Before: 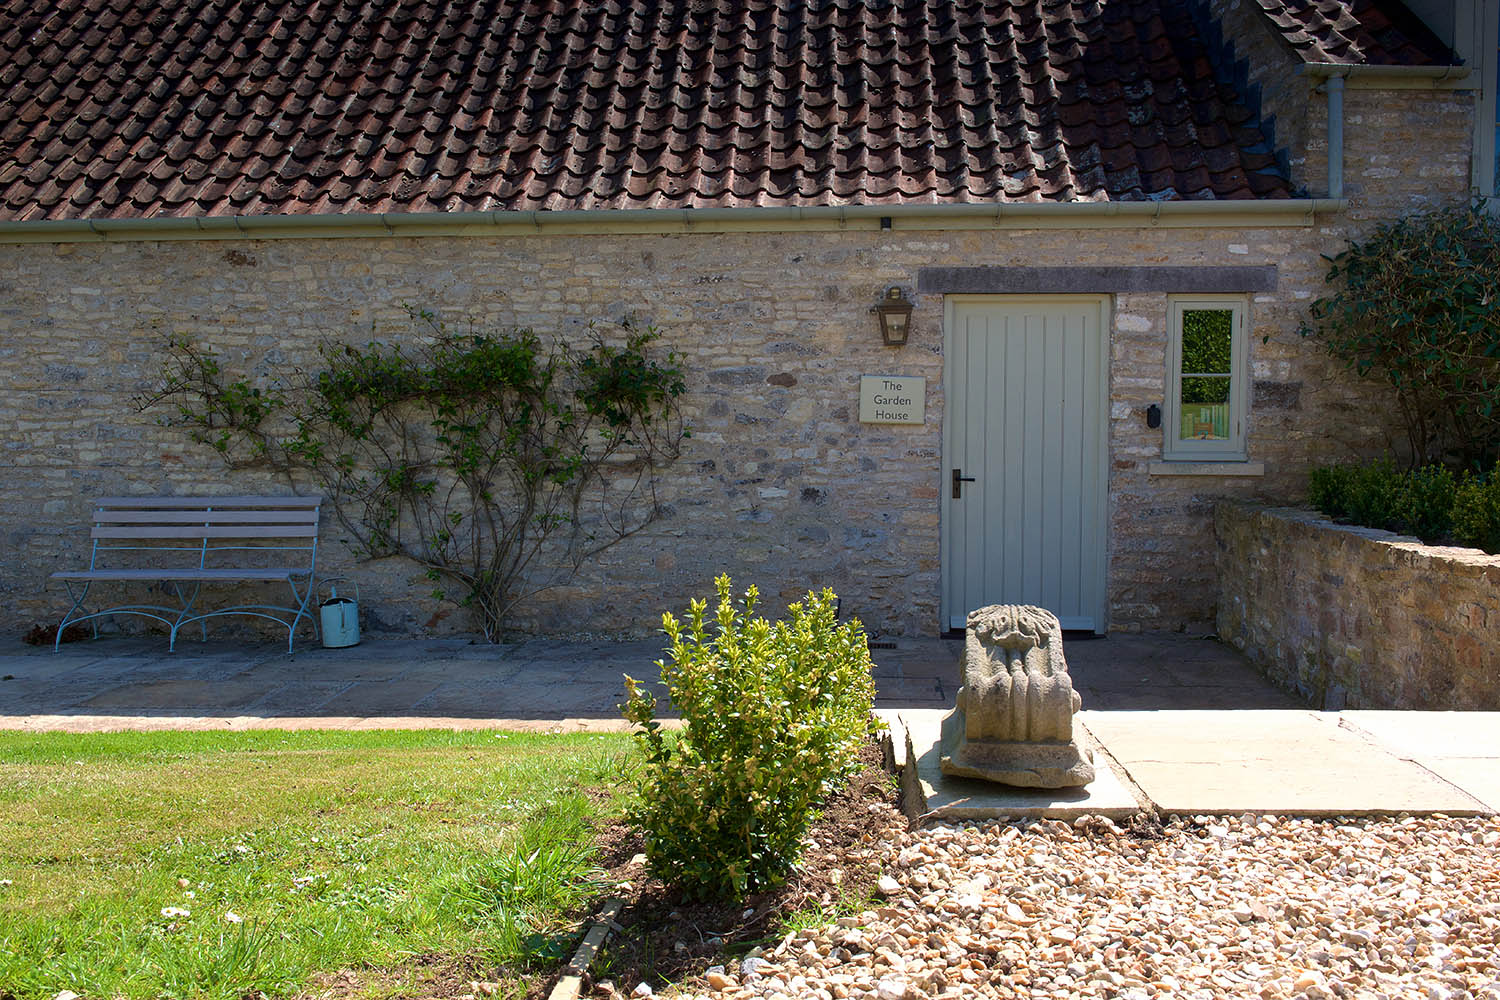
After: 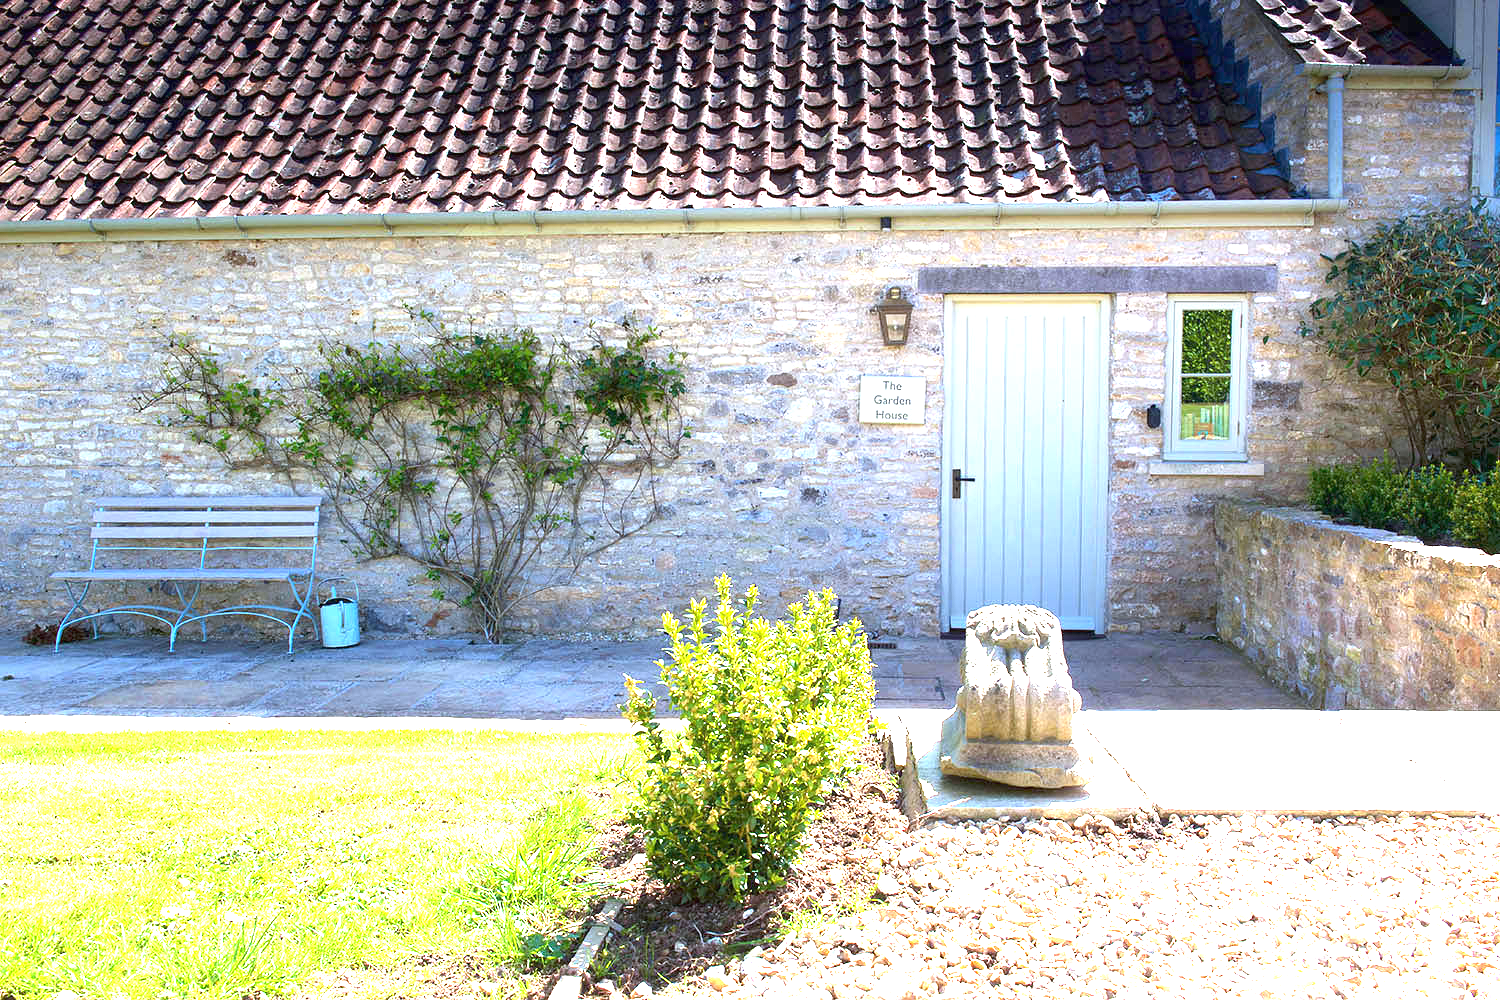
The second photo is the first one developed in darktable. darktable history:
exposure: black level correction 0, exposure 2.088 EV, compensate exposure bias true, compensate highlight preservation false
white balance: red 0.954, blue 1.079
